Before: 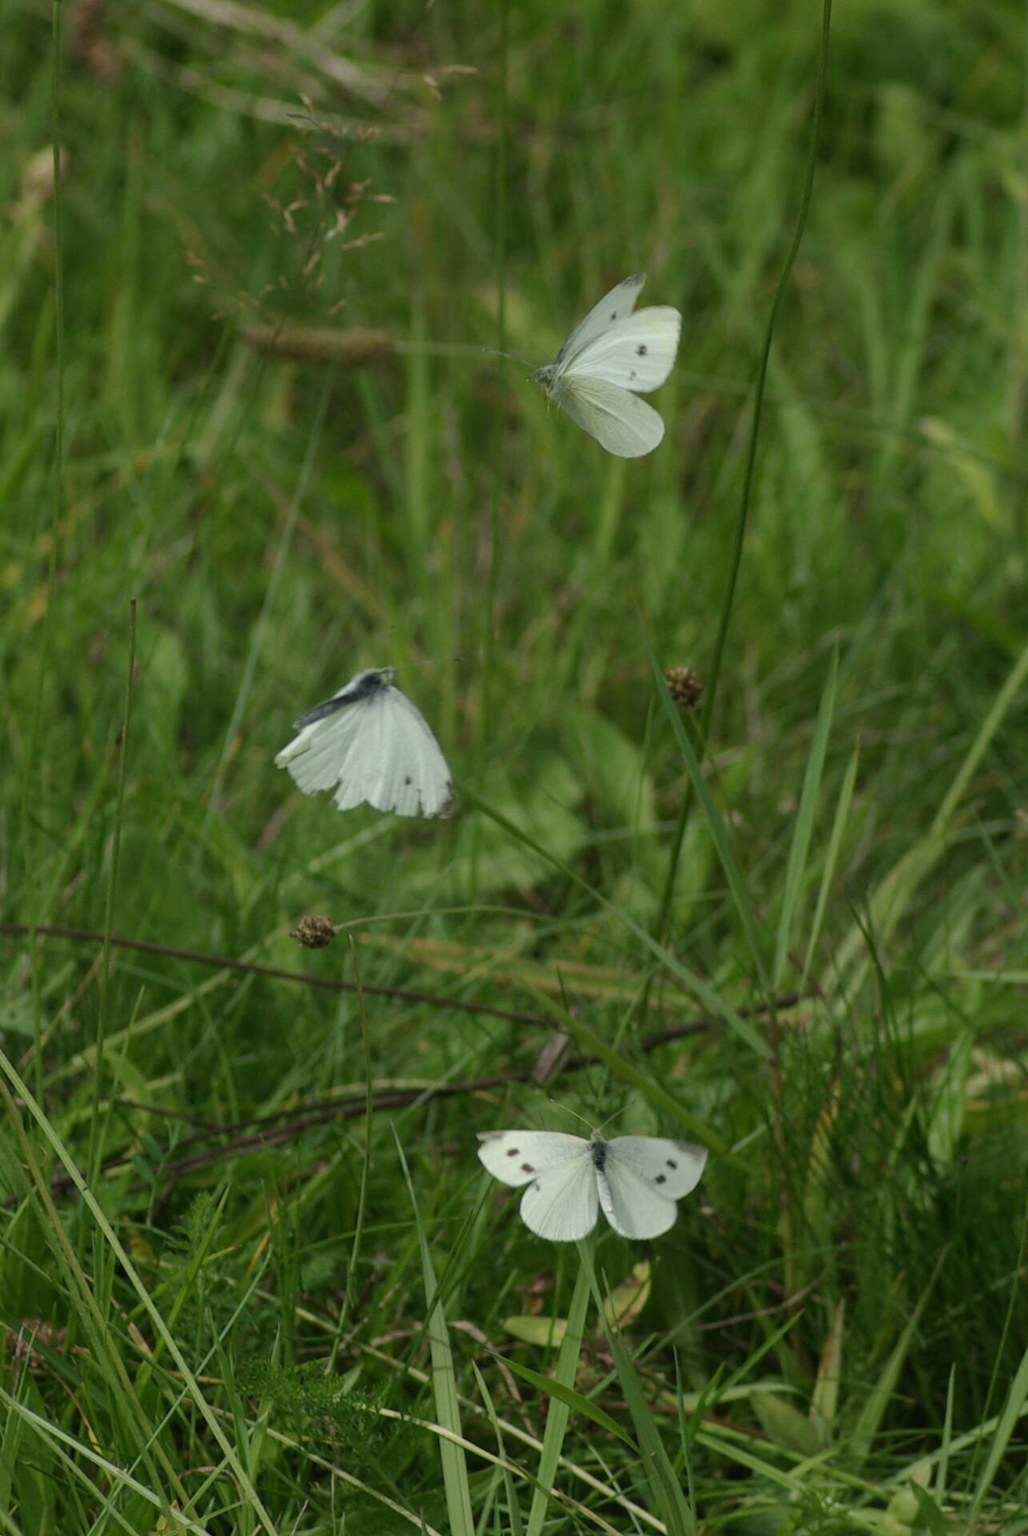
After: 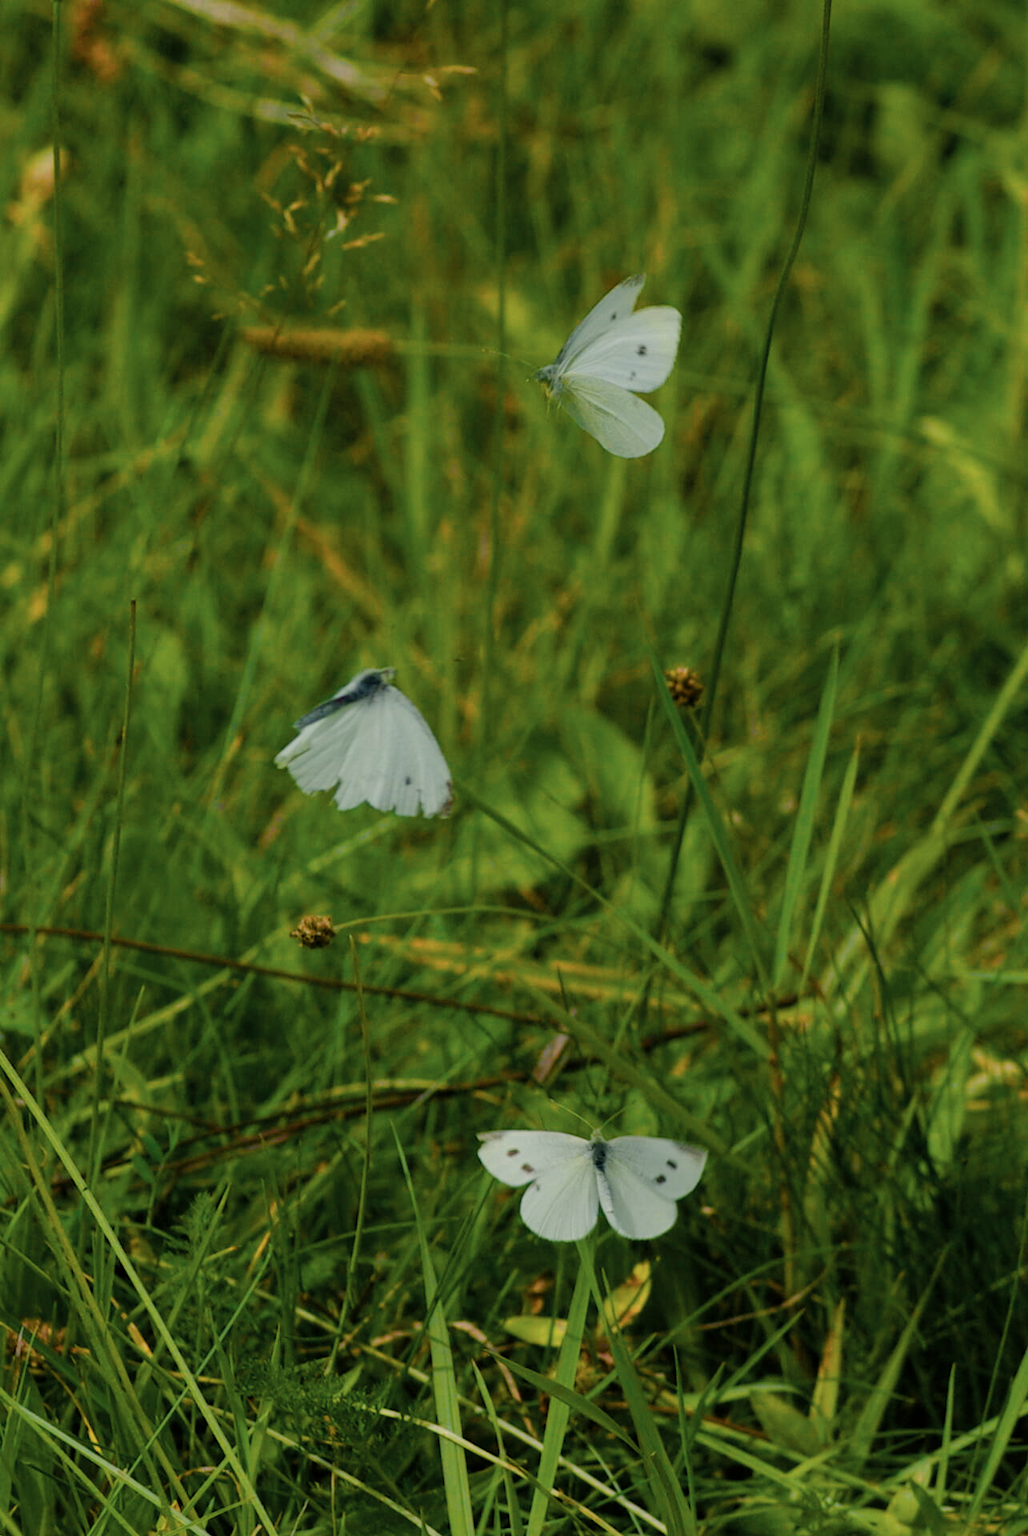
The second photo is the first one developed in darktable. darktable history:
filmic rgb: black relative exposure -7.65 EV, white relative exposure 4.56 EV, threshold 5.99 EV, hardness 3.61, enable highlight reconstruction true
color balance rgb: perceptual saturation grading › global saturation 20%, perceptual saturation grading › highlights -24.845%, perceptual saturation grading › shadows 49.809%, global vibrance 50.414%
color zones: curves: ch0 [(0.018, 0.548) (0.197, 0.654) (0.425, 0.447) (0.605, 0.658) (0.732, 0.579)]; ch1 [(0.105, 0.531) (0.224, 0.531) (0.386, 0.39) (0.618, 0.456) (0.732, 0.456) (0.956, 0.421)]; ch2 [(0.039, 0.583) (0.215, 0.465) (0.399, 0.544) (0.465, 0.548) (0.614, 0.447) (0.724, 0.43) (0.882, 0.623) (0.956, 0.632)]
tone equalizer: edges refinement/feathering 500, mask exposure compensation -1.57 EV, preserve details no
